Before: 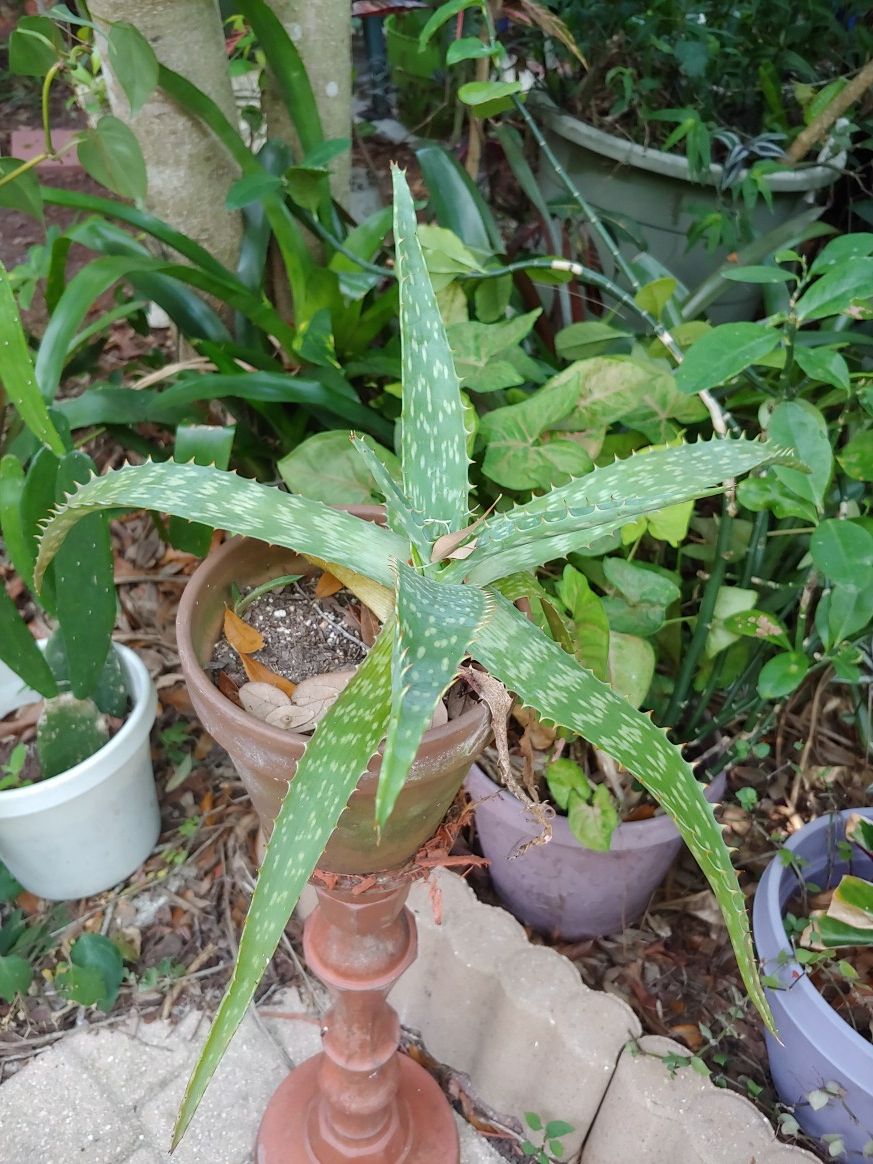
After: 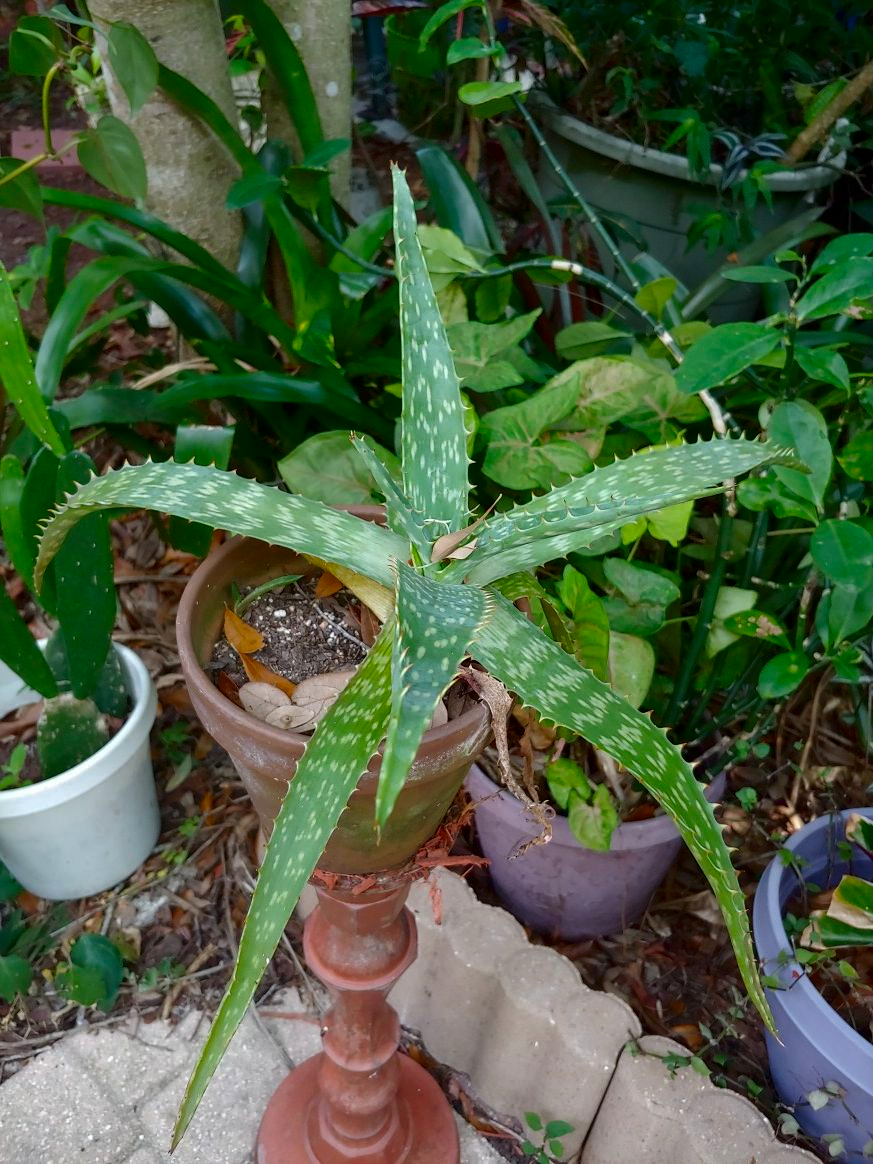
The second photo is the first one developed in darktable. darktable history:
contrast brightness saturation: brightness -0.248, saturation 0.204
